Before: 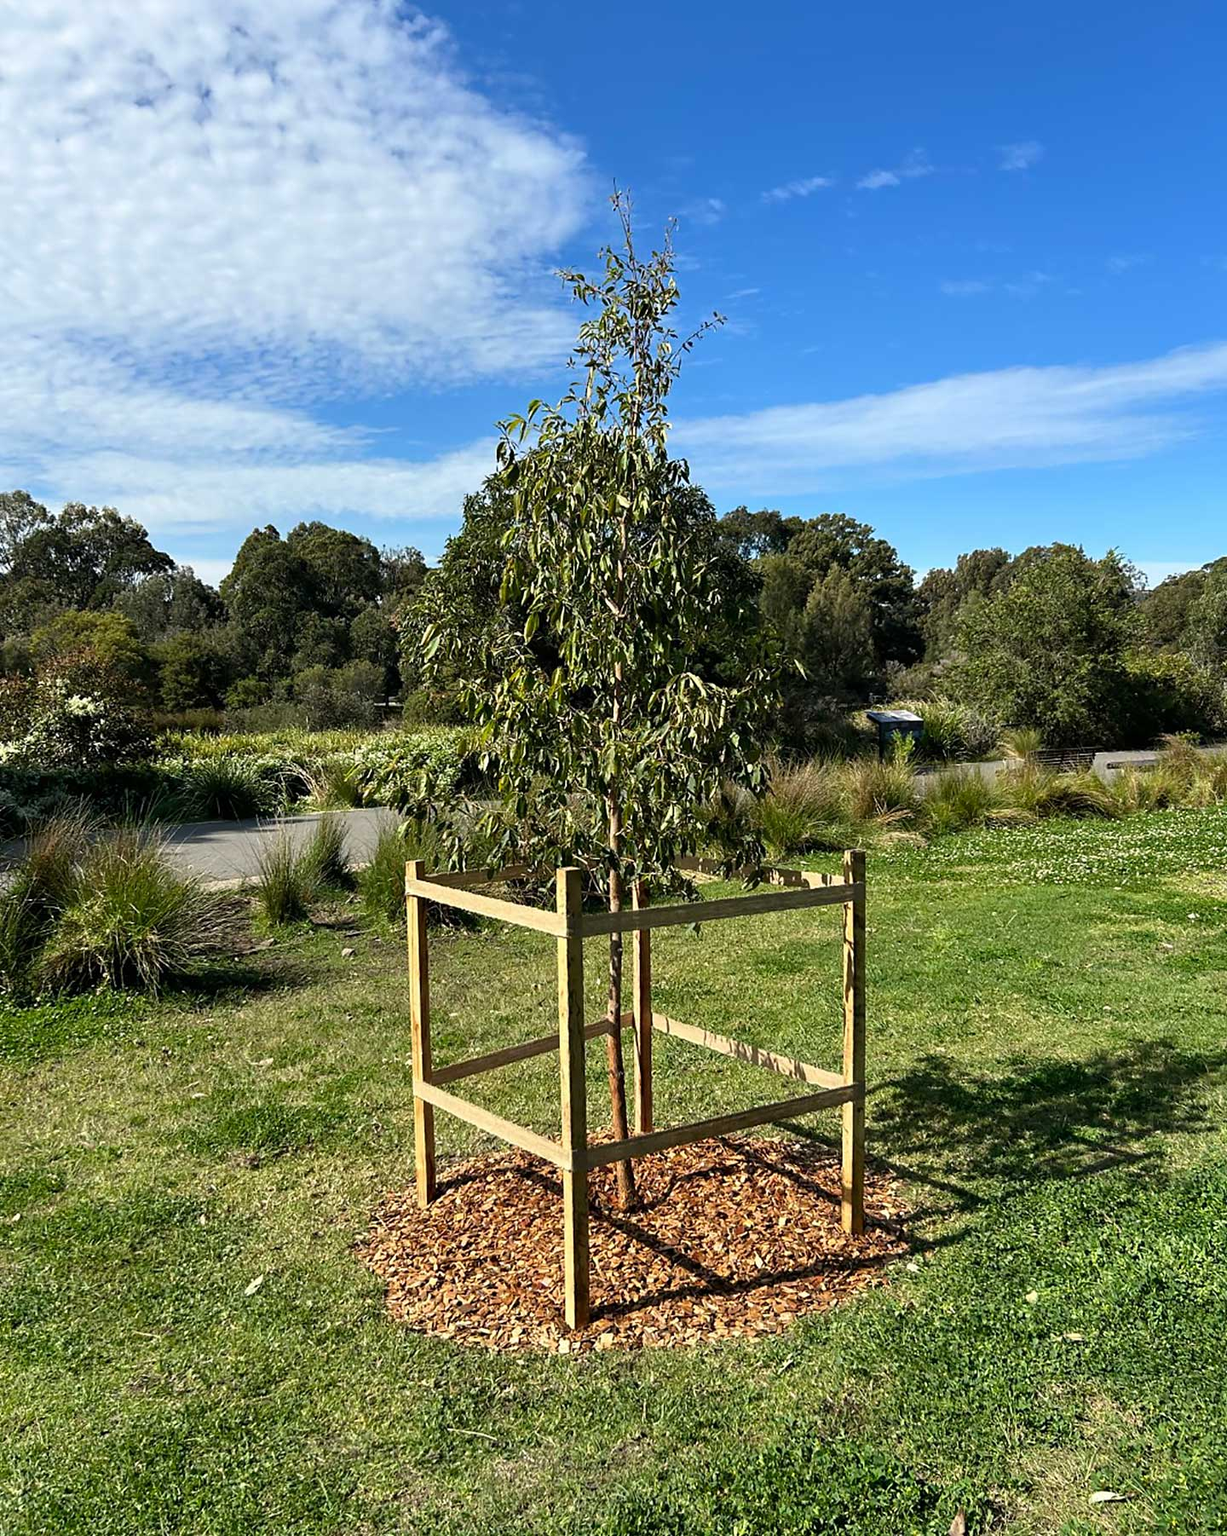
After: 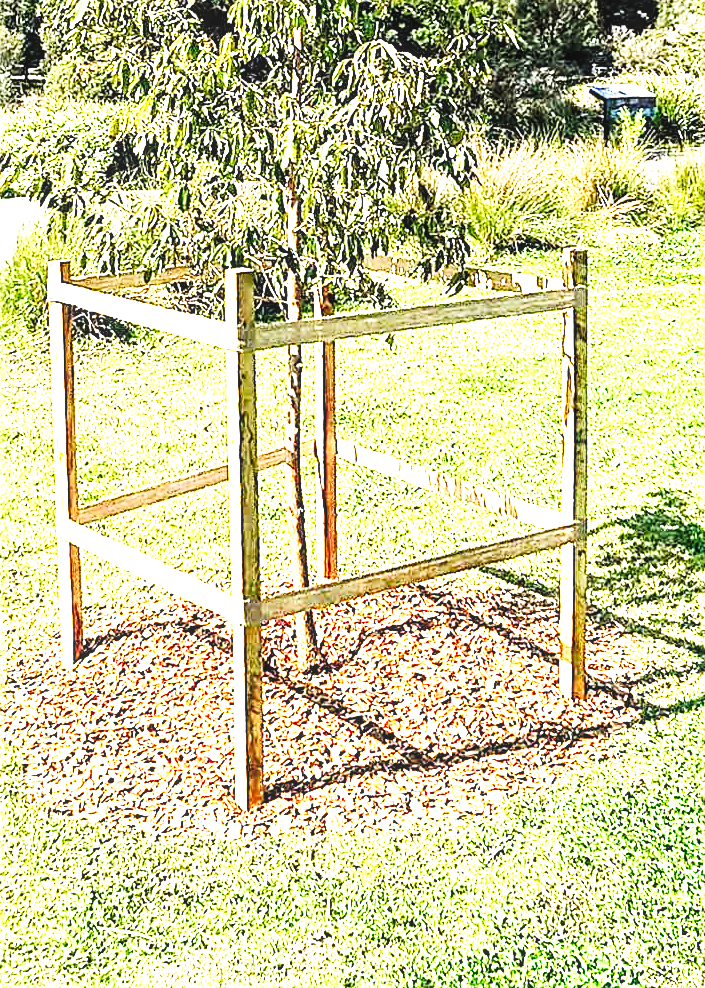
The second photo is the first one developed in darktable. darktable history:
local contrast: detail 130%
exposure: black level correction 0, exposure 2.147 EV, compensate exposure bias true, compensate highlight preservation false
crop: left 29.757%, top 41.617%, right 21.243%, bottom 3.508%
levels: levels [0.018, 0.493, 1]
sharpen: amount 0.591
tone equalizer: -8 EV -0.721 EV, -7 EV -0.689 EV, -6 EV -0.595 EV, -5 EV -0.363 EV, -3 EV 0.393 EV, -2 EV 0.6 EV, -1 EV 0.676 EV, +0 EV 0.766 EV
base curve: curves: ch0 [(0, 0) (0.032, 0.025) (0.121, 0.166) (0.206, 0.329) (0.605, 0.79) (1, 1)], preserve colors none
shadows and highlights: shadows -0.013, highlights 40.36
